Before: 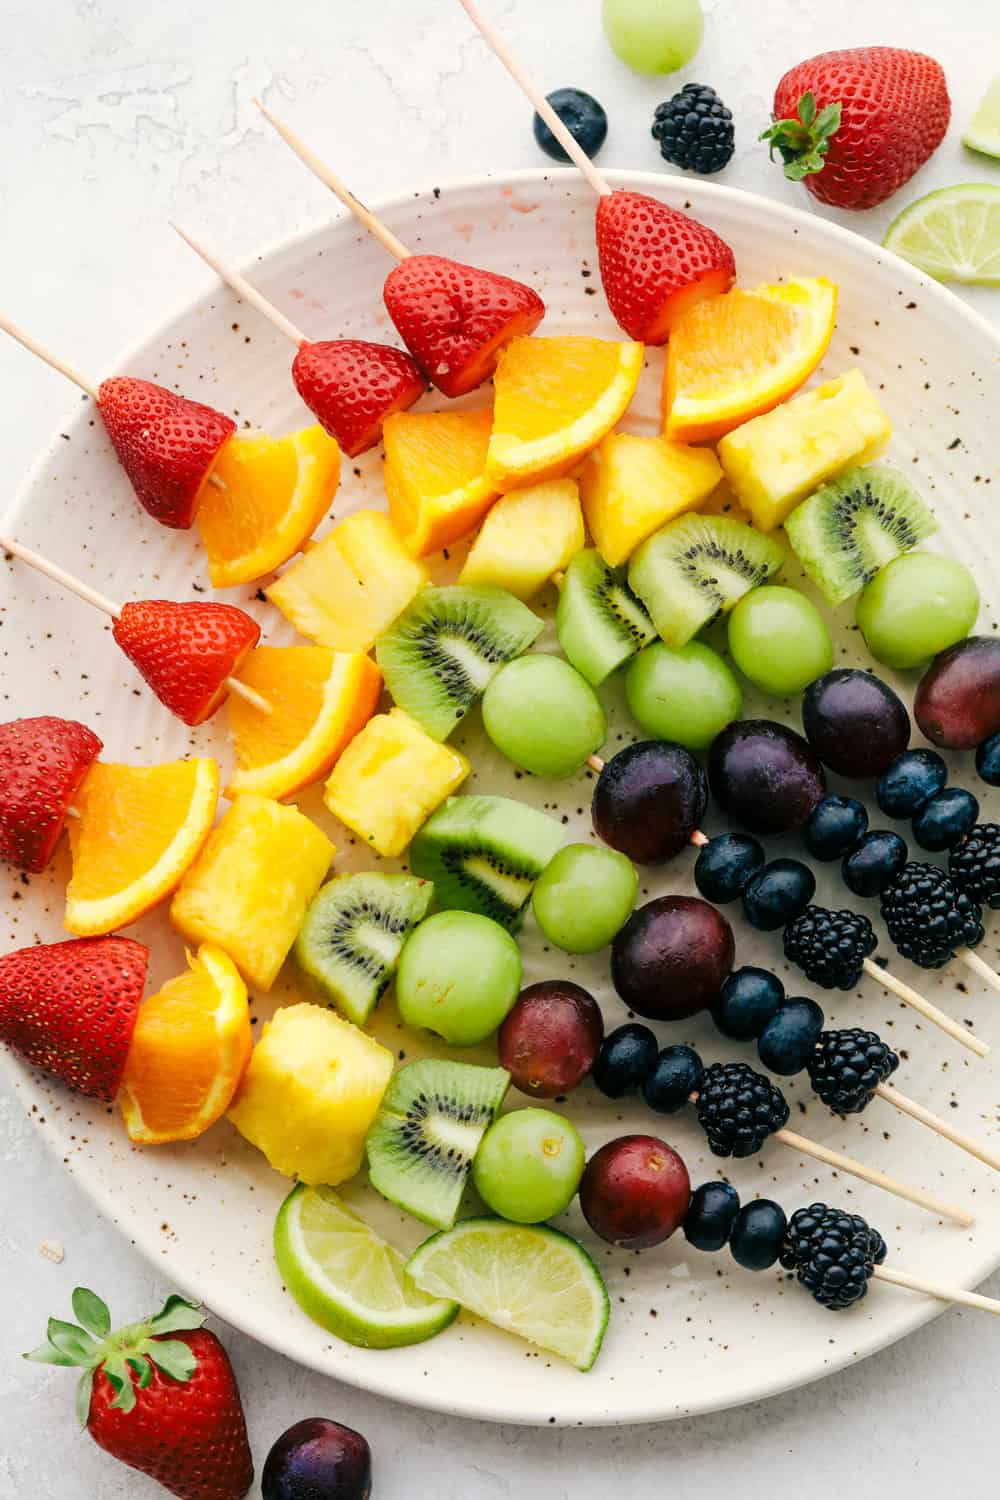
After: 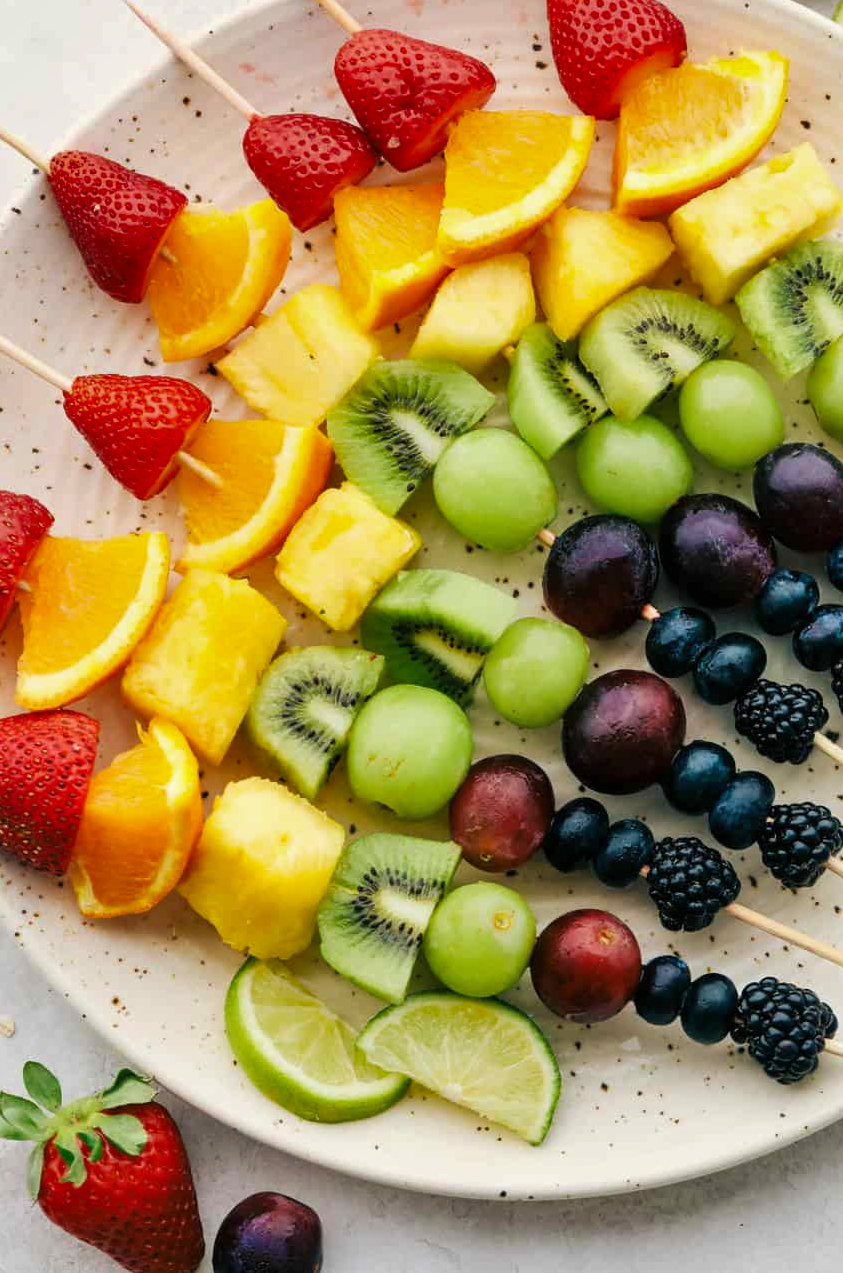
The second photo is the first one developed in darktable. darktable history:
exposure: exposure -0.051 EV, compensate highlight preservation false
velvia: on, module defaults
crop and rotate: left 4.969%, top 15.126%, right 10.665%
shadows and highlights: low approximation 0.01, soften with gaussian
